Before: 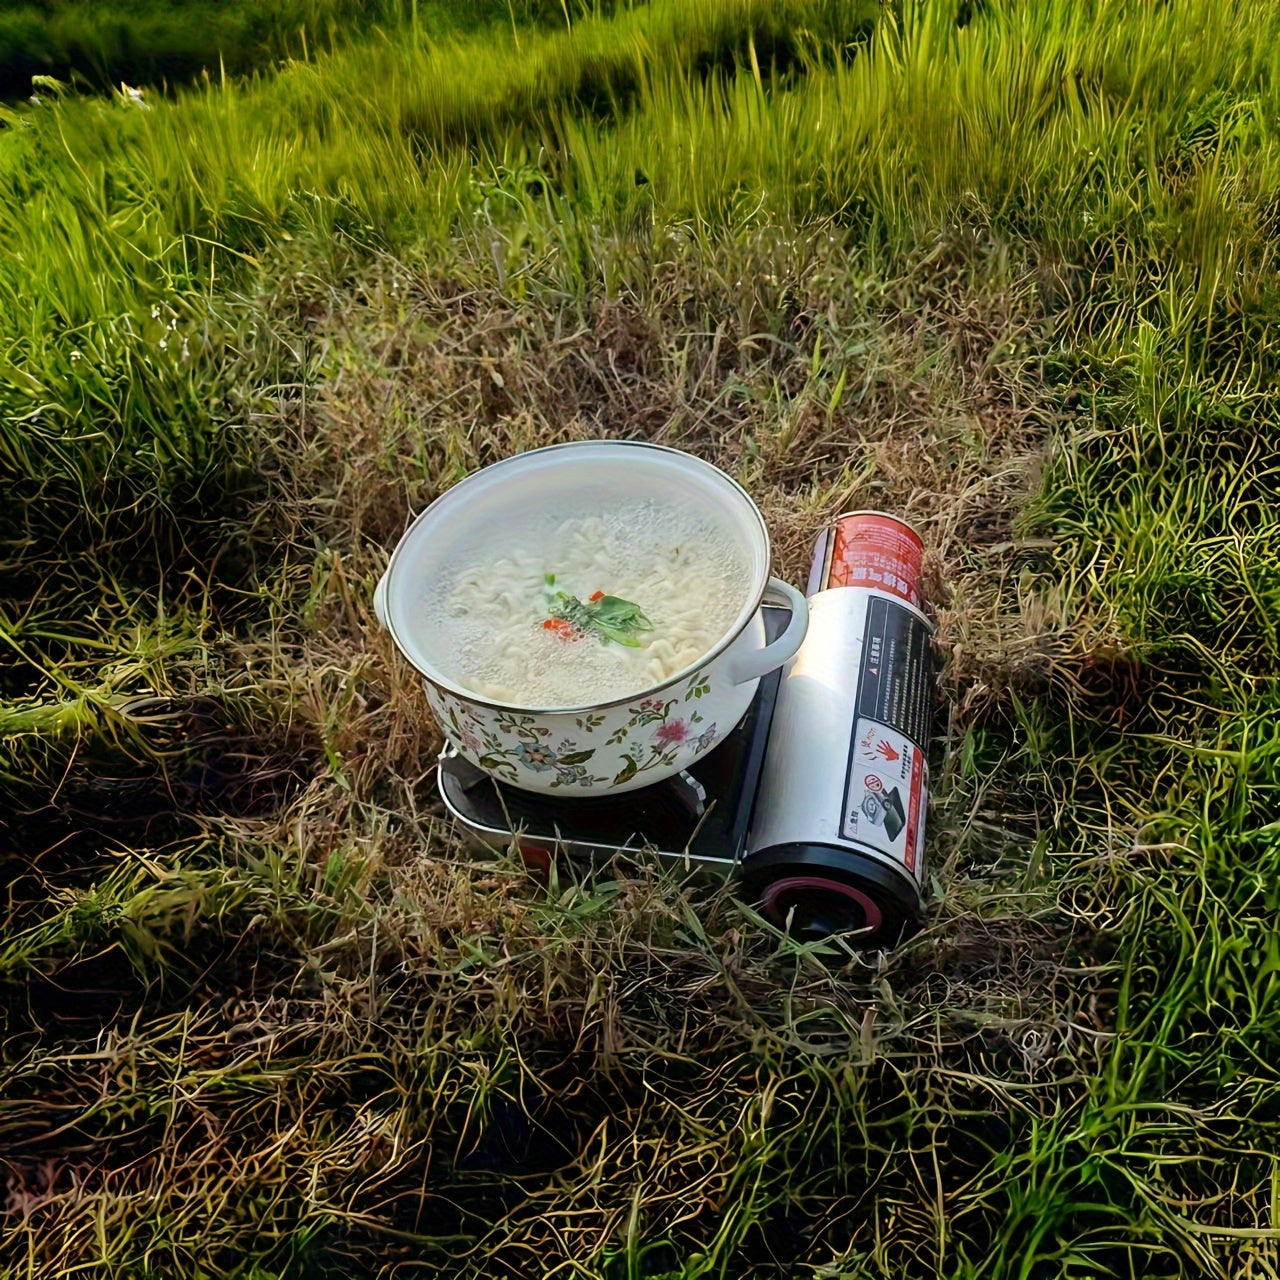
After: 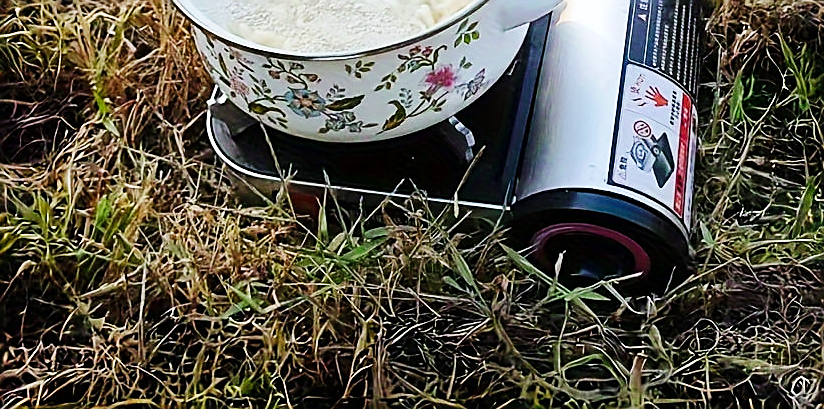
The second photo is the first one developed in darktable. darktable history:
base curve: curves: ch0 [(0, 0) (0.032, 0.025) (0.121, 0.166) (0.206, 0.329) (0.605, 0.79) (1, 1)], preserve colors none
crop: left 18.091%, top 51.13%, right 17.525%, bottom 16.85%
color calibration: illuminant as shot in camera, x 0.358, y 0.373, temperature 4628.91 K
sharpen: radius 1.4, amount 1.25, threshold 0.7
